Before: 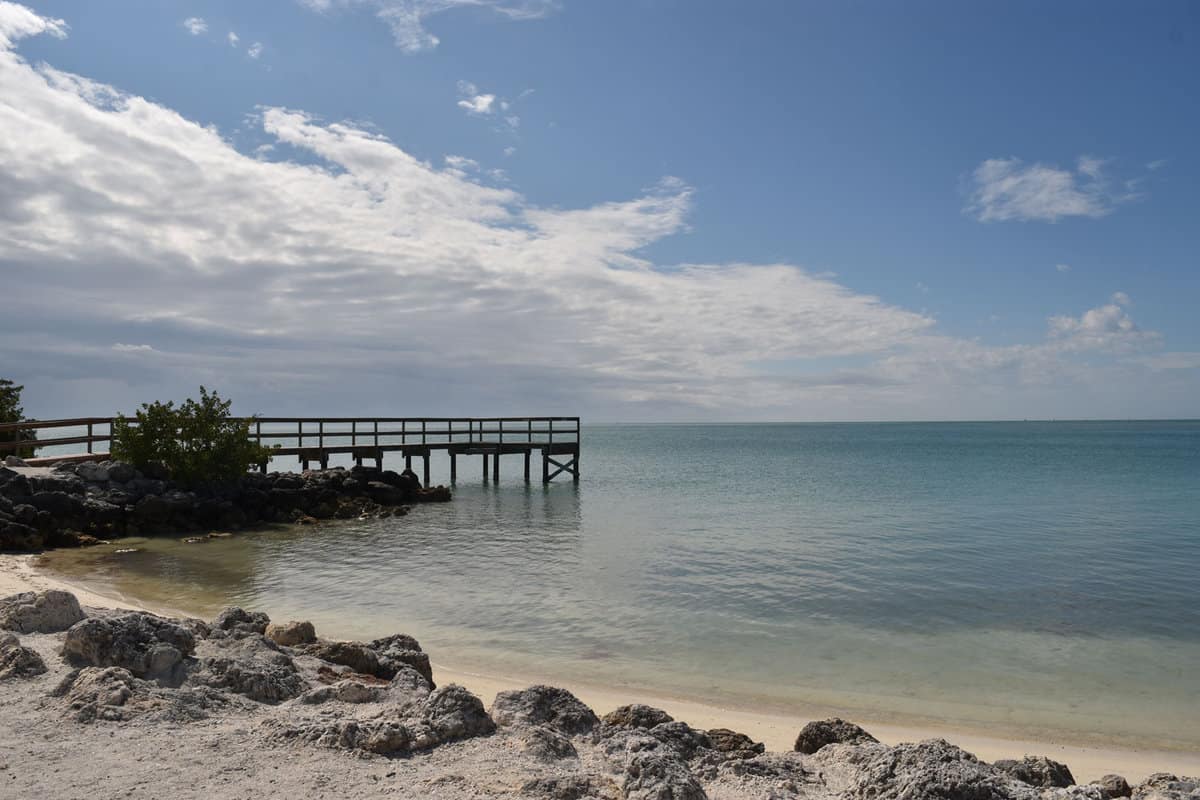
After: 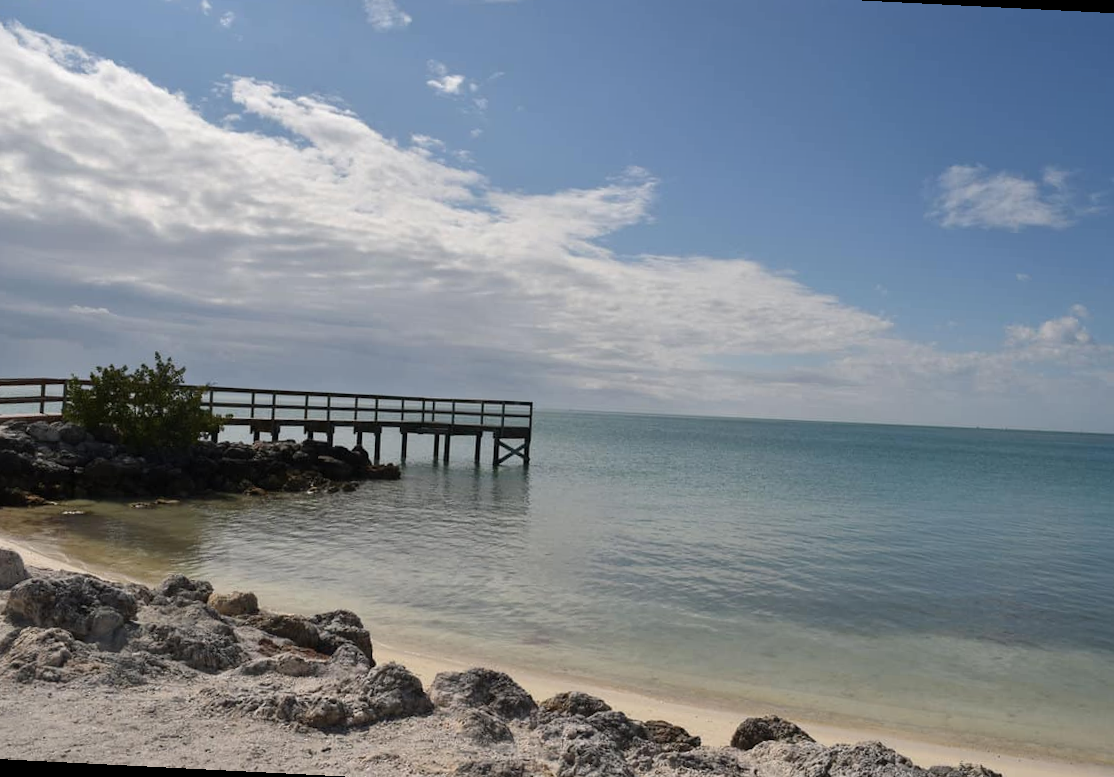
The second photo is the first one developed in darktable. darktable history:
color correction: highlights b* -0.03, saturation 0.989
crop and rotate: angle -2.88°, left 5.299%, top 5.164%, right 4.729%, bottom 4.3%
